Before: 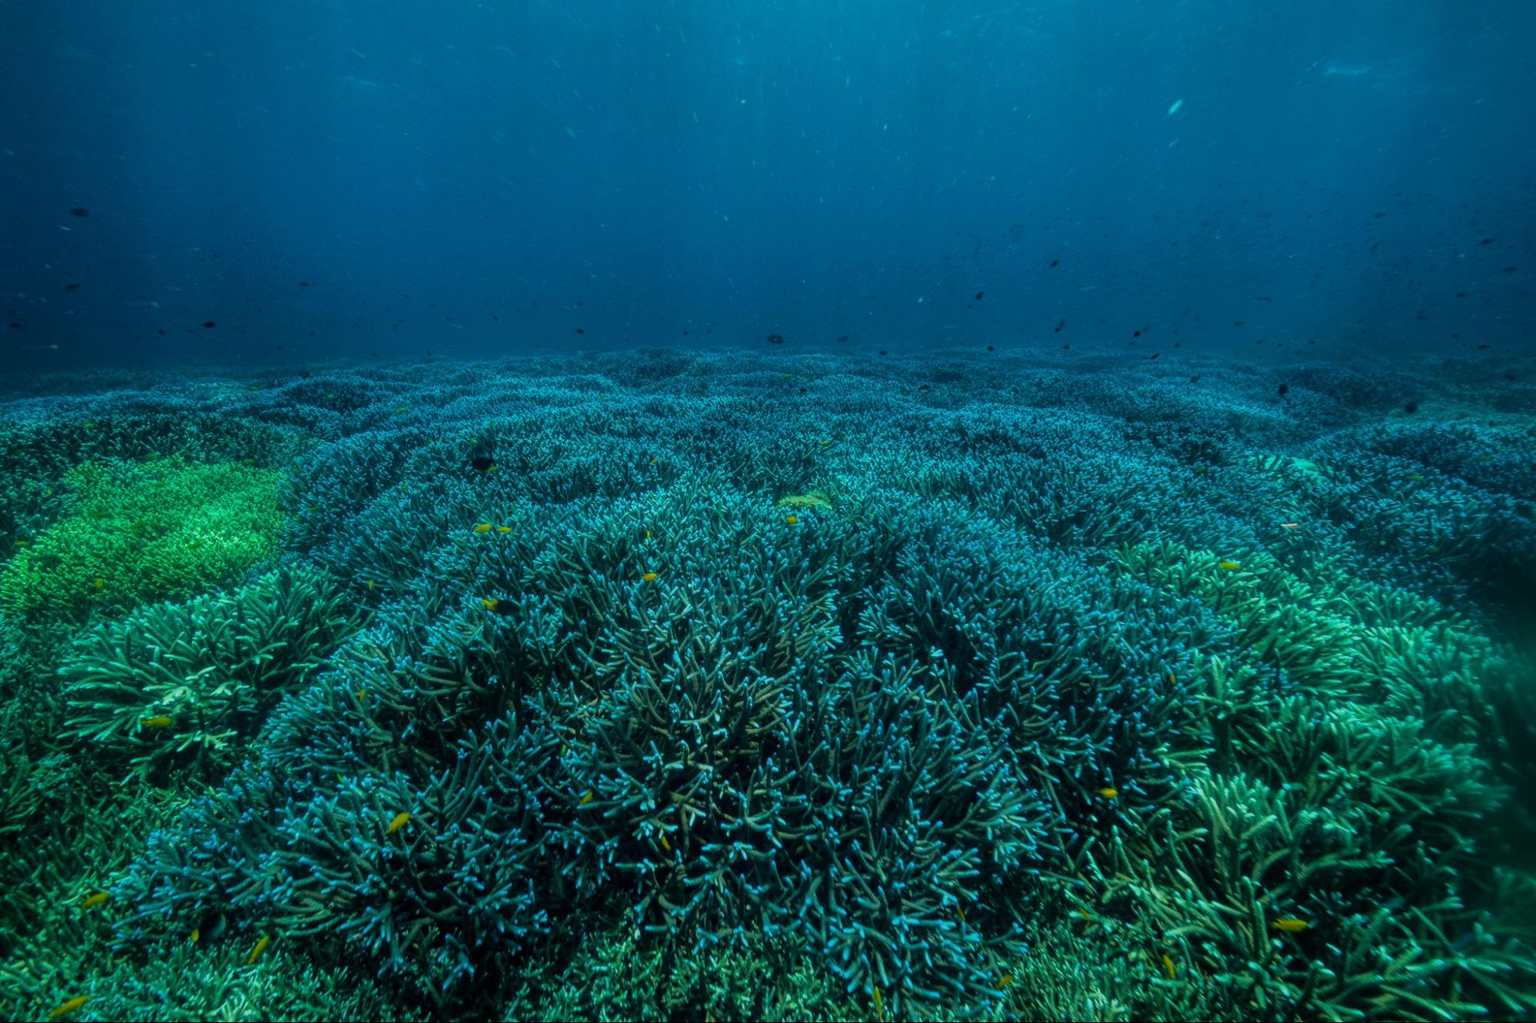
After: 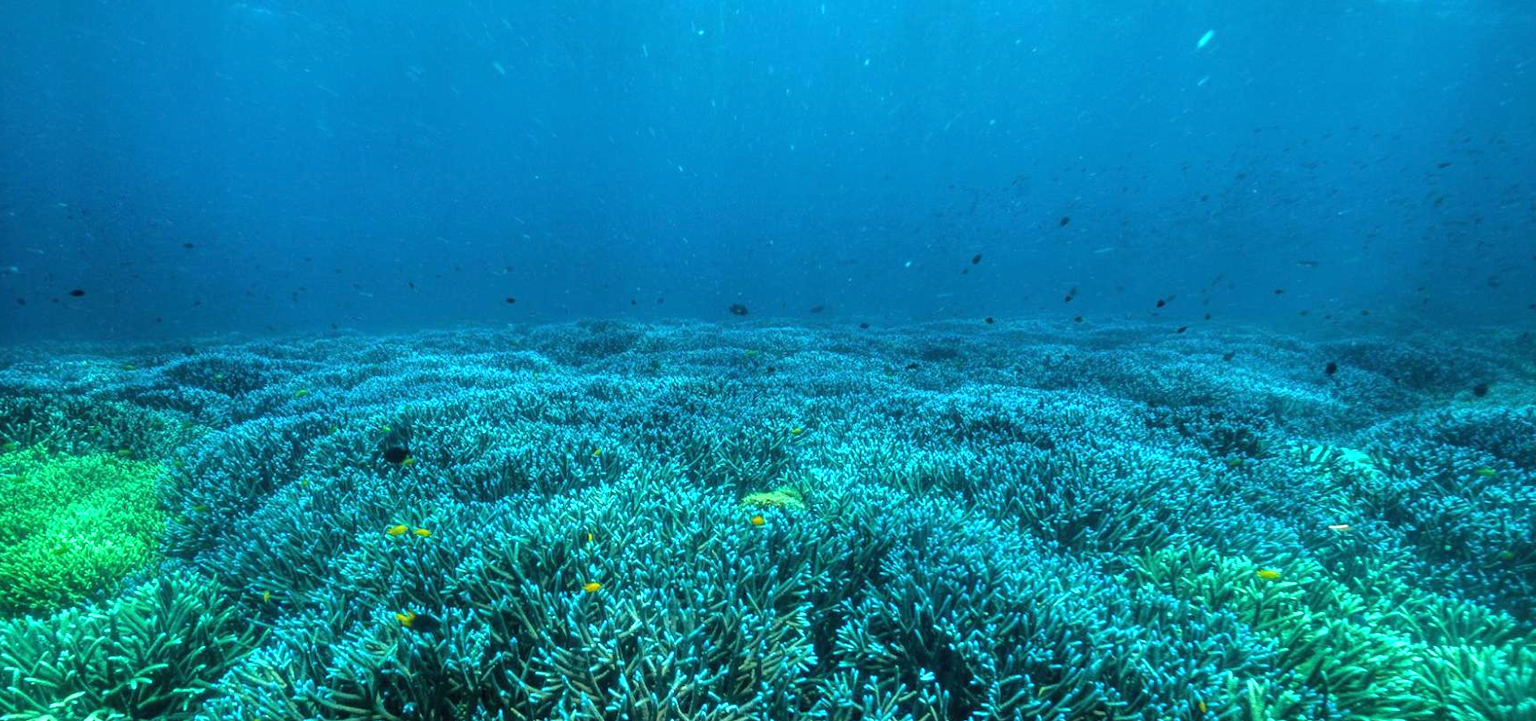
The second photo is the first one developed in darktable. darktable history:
crop and rotate: left 9.345%, top 7.22%, right 4.982%, bottom 32.331%
exposure: black level correction 0, exposure 1.198 EV, compensate exposure bias true, compensate highlight preservation false
